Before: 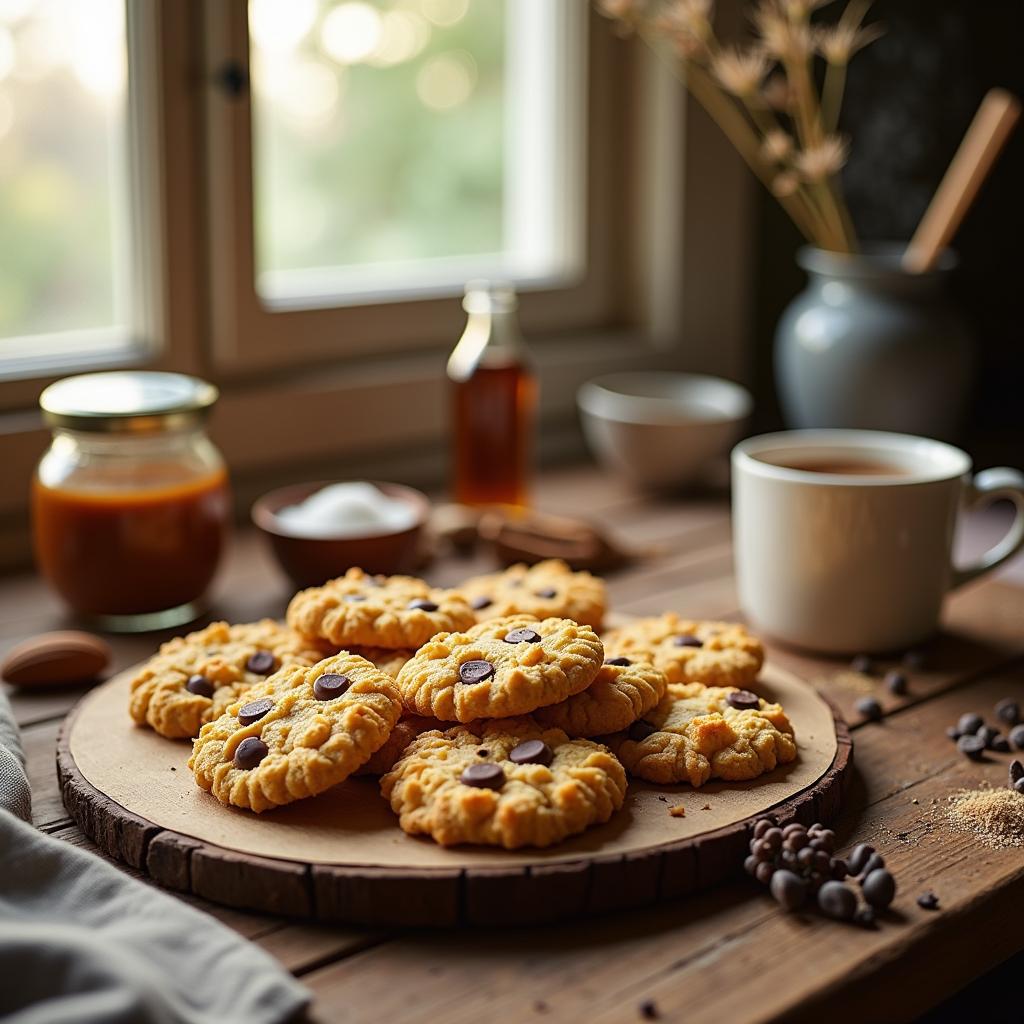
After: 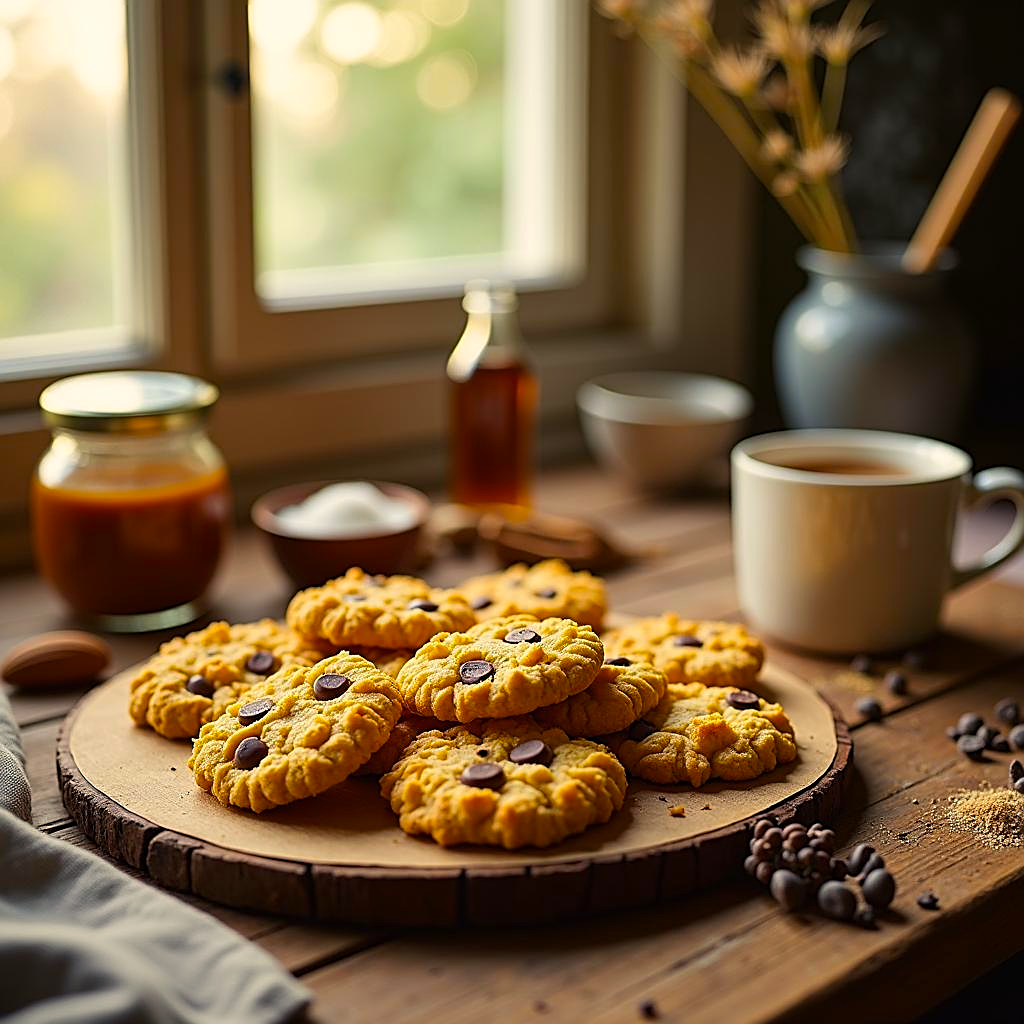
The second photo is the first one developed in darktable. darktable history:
sharpen: on, module defaults
color balance rgb: highlights gain › chroma 3.064%, highlights gain › hue 75.98°, perceptual saturation grading › global saturation 25.745%, global vibrance 9.637%
